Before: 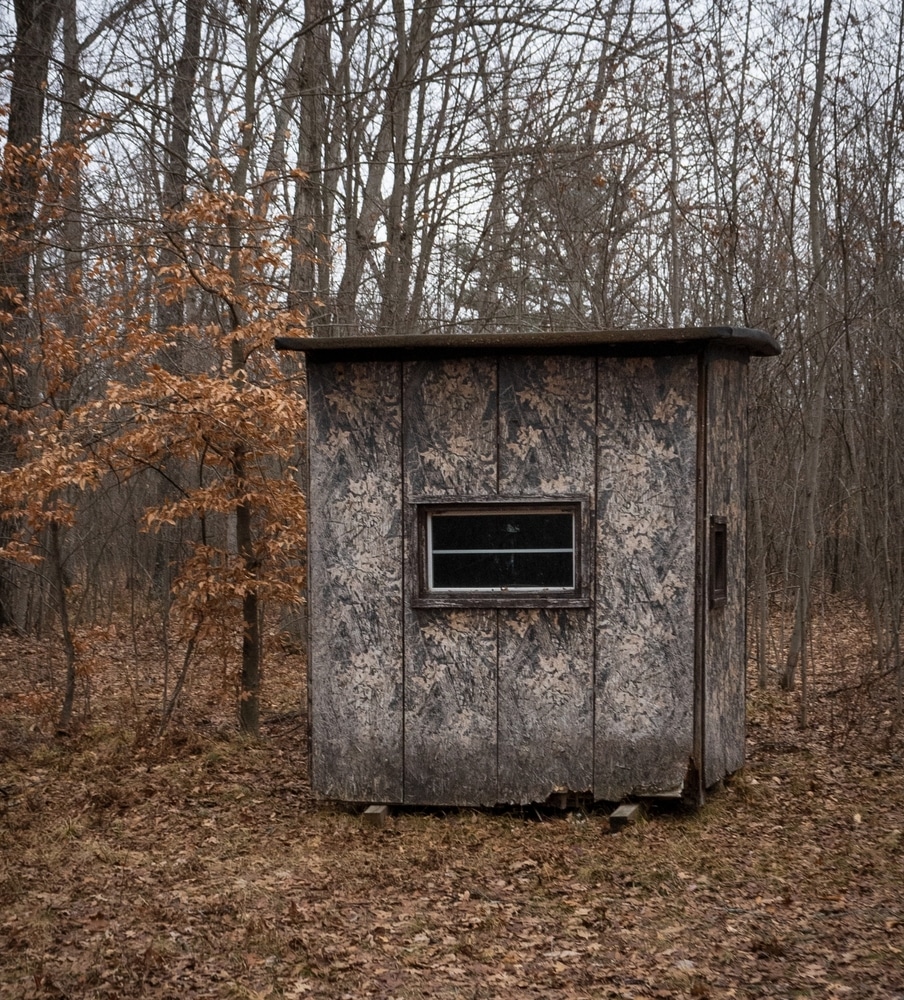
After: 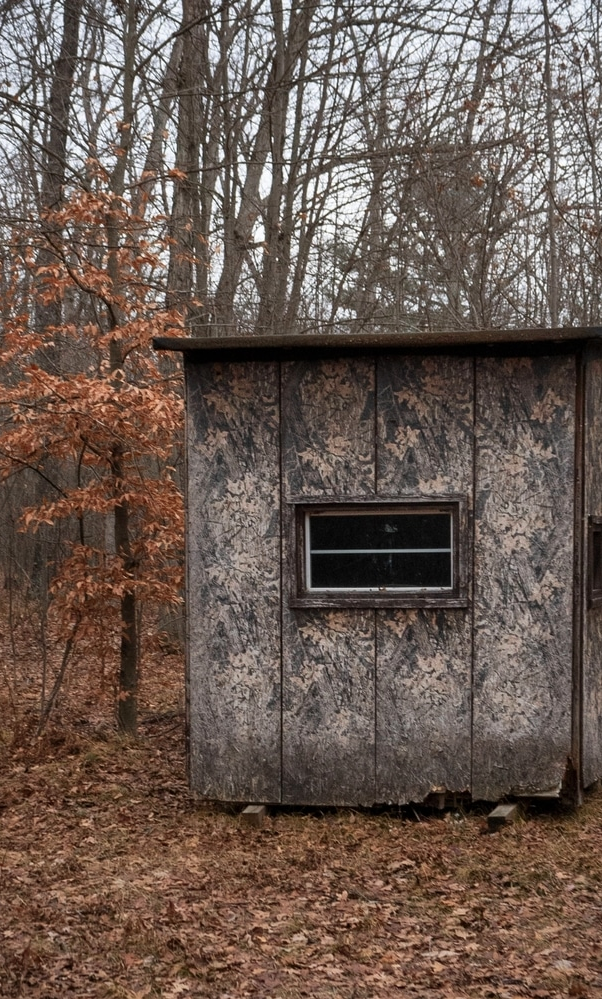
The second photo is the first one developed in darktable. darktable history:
crop and rotate: left 13.537%, right 19.796%
color zones: curves: ch1 [(0.29, 0.492) (0.373, 0.185) (0.509, 0.481)]; ch2 [(0.25, 0.462) (0.749, 0.457)], mix 40.67%
